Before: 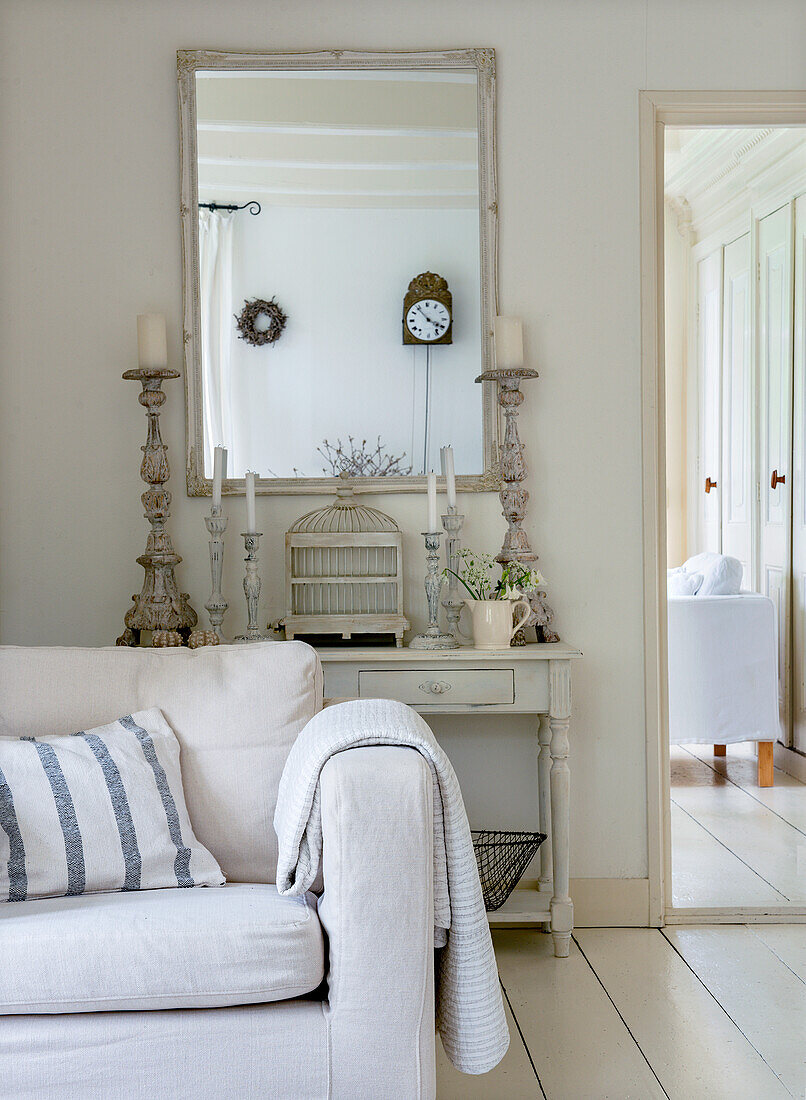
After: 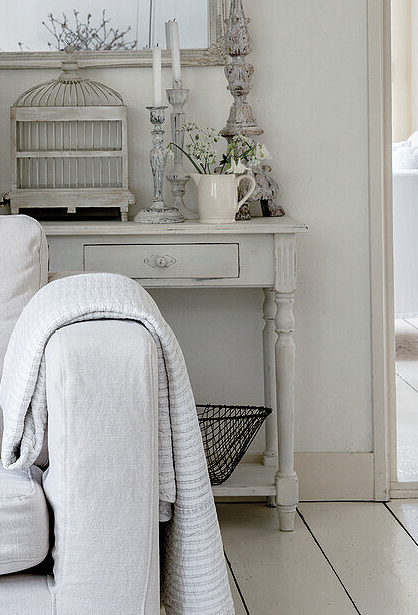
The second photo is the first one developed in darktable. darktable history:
crop: left 34.166%, top 38.792%, right 13.854%, bottom 5.22%
color correction: highlights b* -0.023, saturation 0.569
contrast brightness saturation: contrast 0.047
